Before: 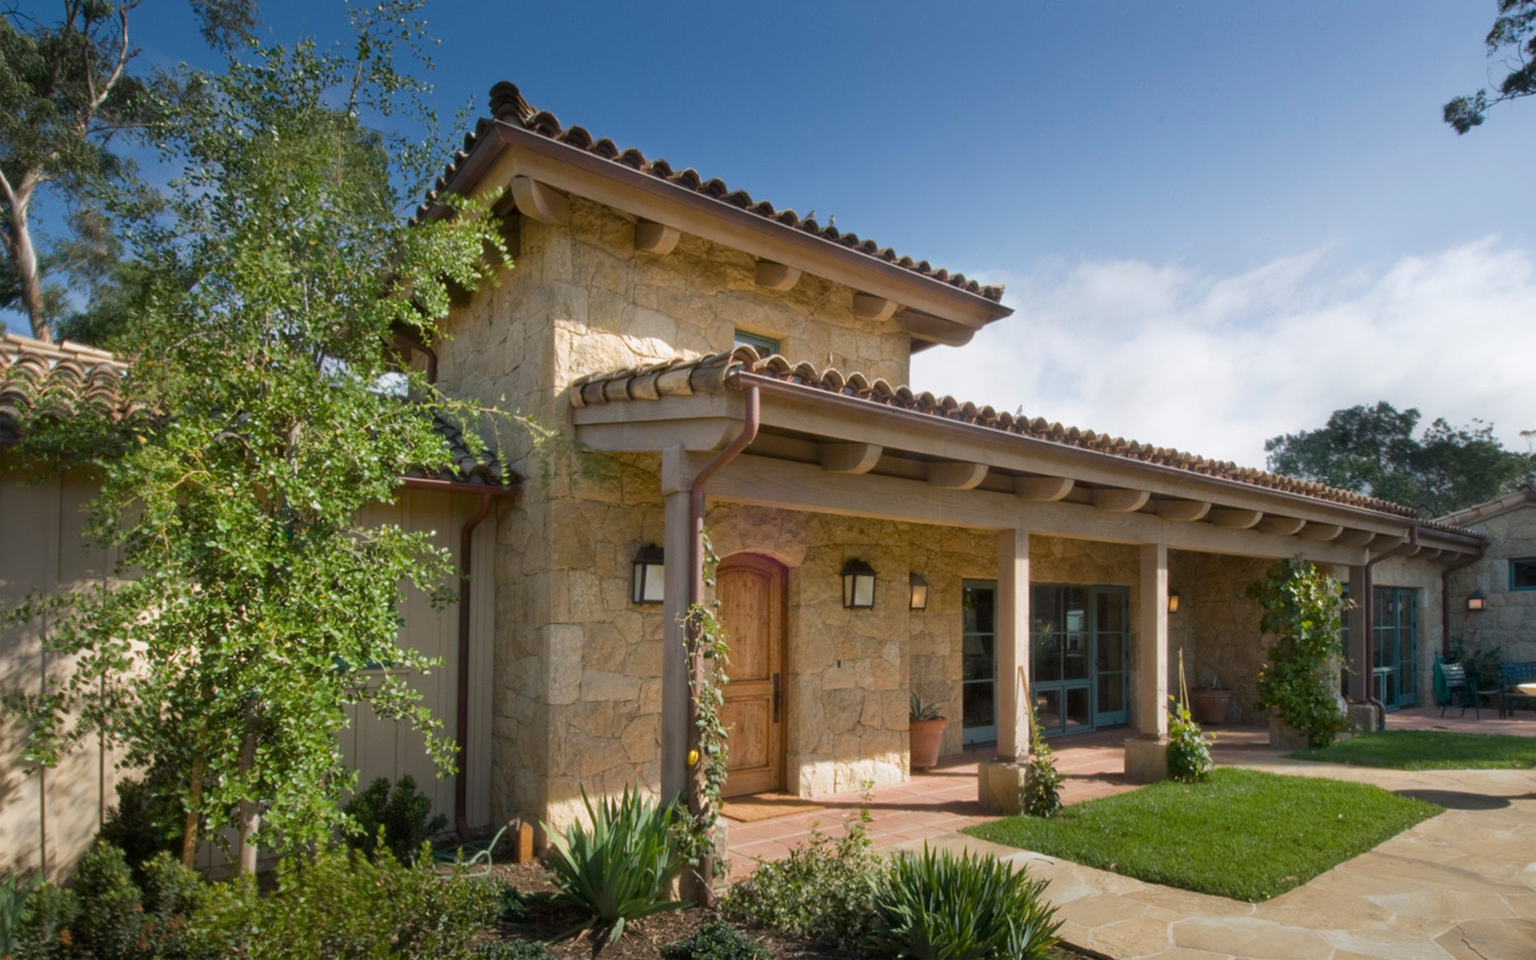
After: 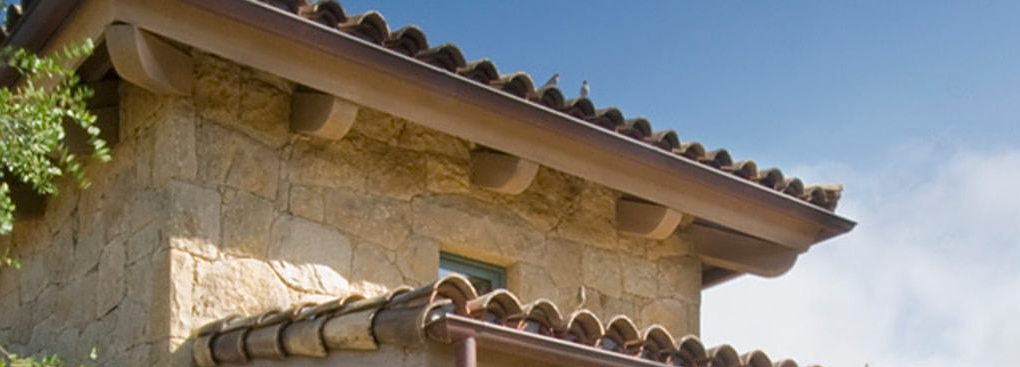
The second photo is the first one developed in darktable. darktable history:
crop: left 28.681%, top 16.784%, right 26.789%, bottom 57.581%
sharpen: on, module defaults
